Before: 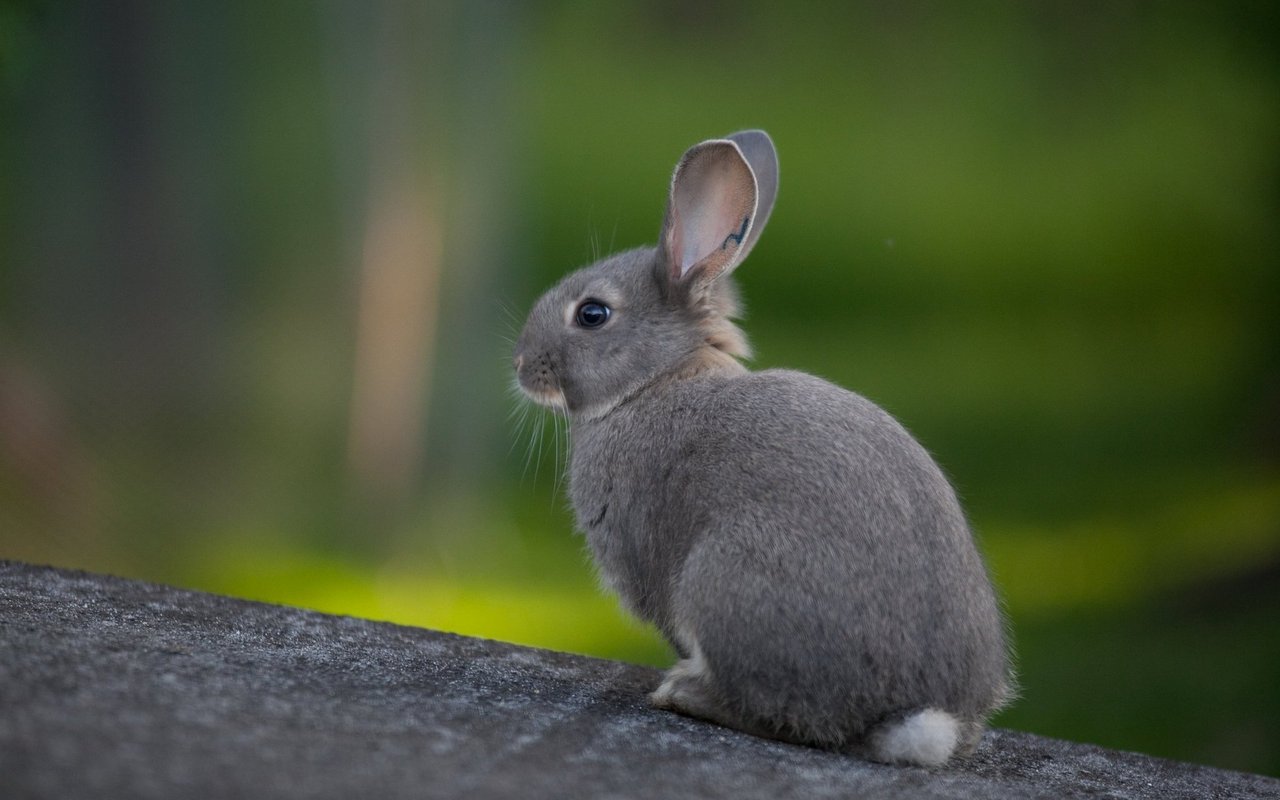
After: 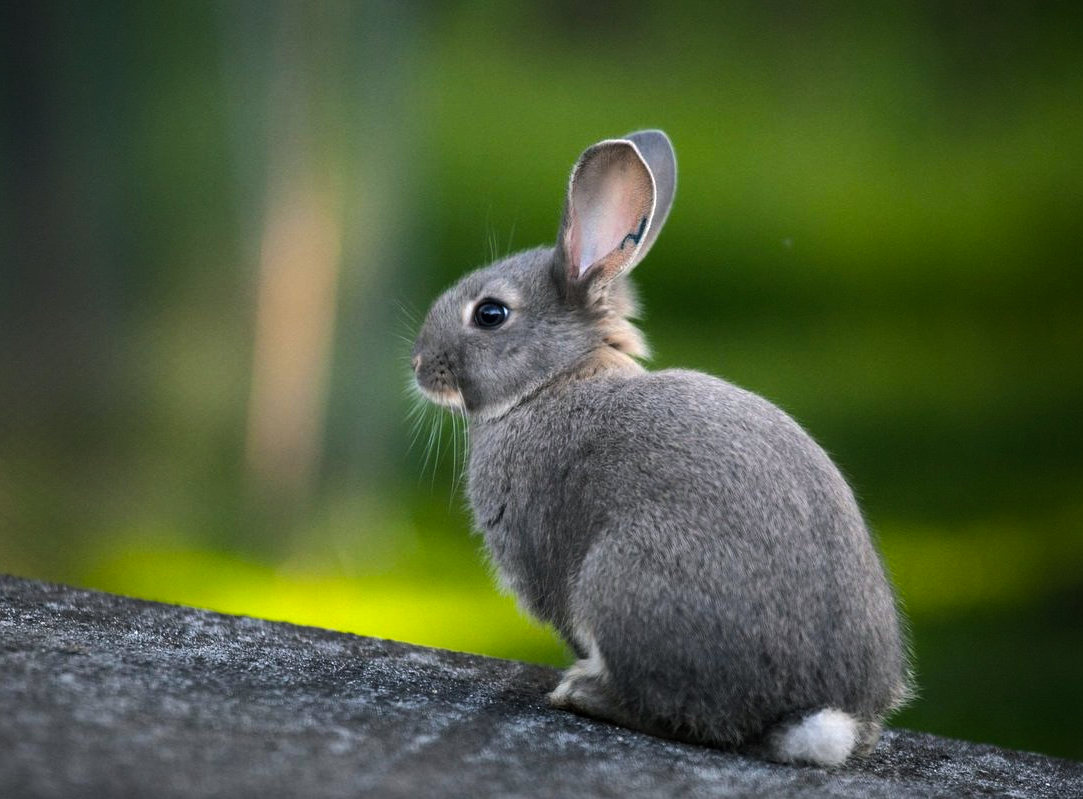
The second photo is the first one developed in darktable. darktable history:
crop: left 7.992%, right 7.362%
tone equalizer: -8 EV -0.436 EV, -7 EV -0.426 EV, -6 EV -0.339 EV, -5 EV -0.189 EV, -3 EV 0.231 EV, -2 EV 0.308 EV, -1 EV 0.408 EV, +0 EV 0.44 EV
color balance rgb: shadows lift › chroma 2.046%, shadows lift › hue 135.58°, perceptual saturation grading › global saturation 1.524%, perceptual saturation grading › highlights -1.309%, perceptual saturation grading › mid-tones 4.245%, perceptual saturation grading › shadows 7.731%, perceptual brilliance grading › highlights 18.279%, perceptual brilliance grading › mid-tones 32.206%, perceptual brilliance grading › shadows -31.435%, global vibrance 20%
